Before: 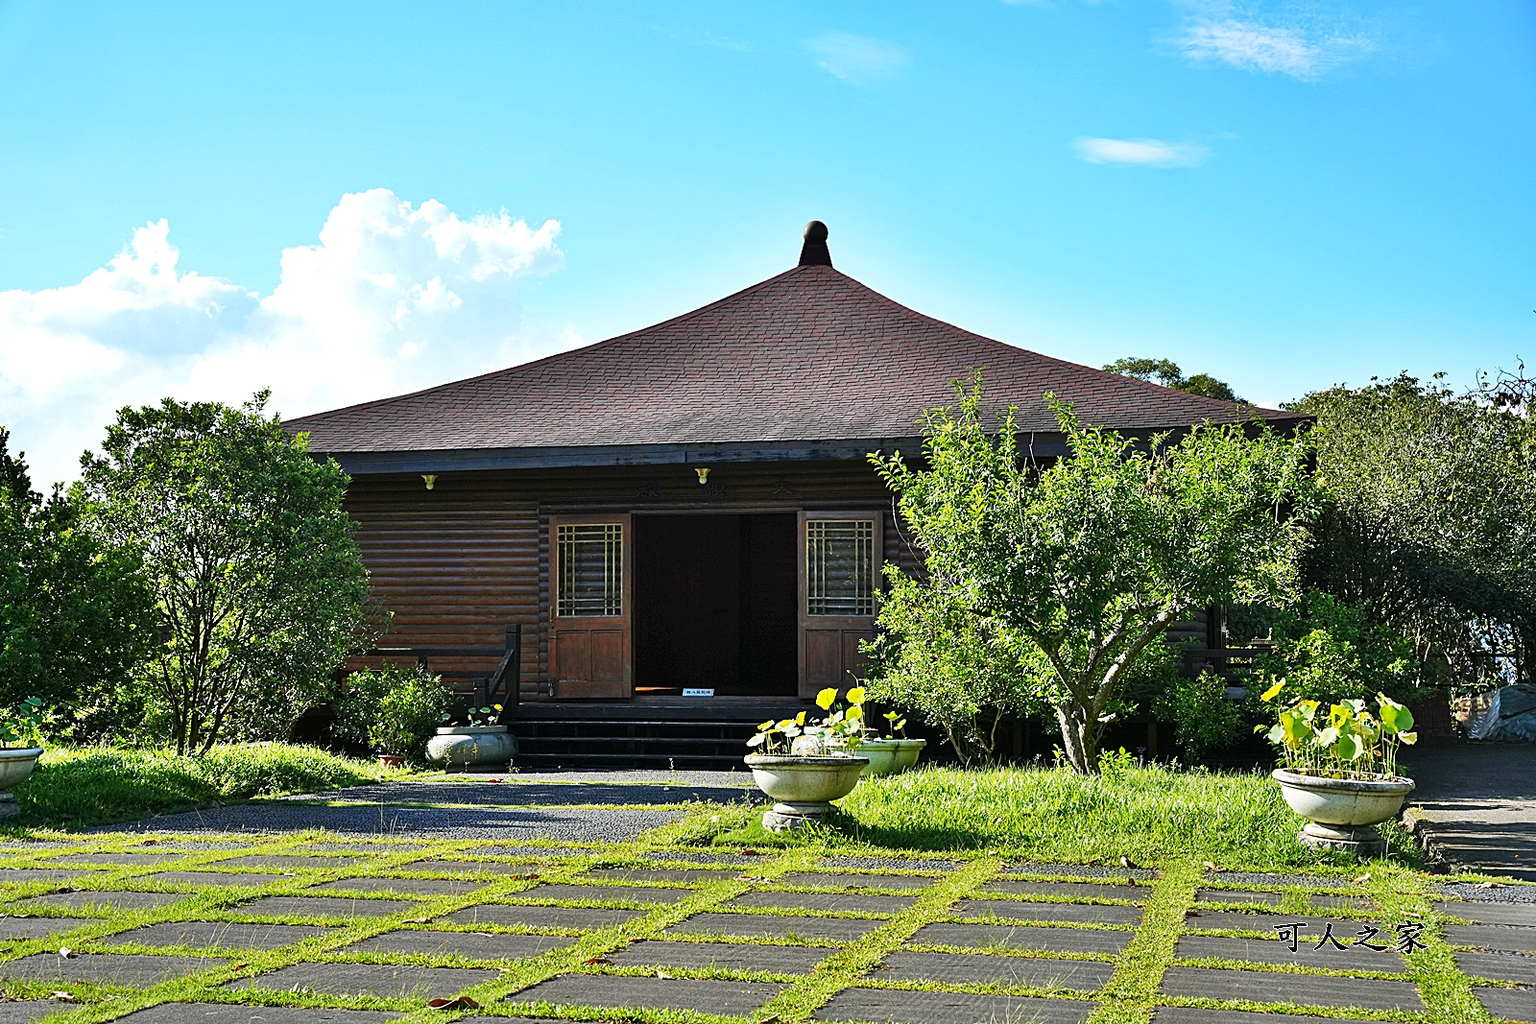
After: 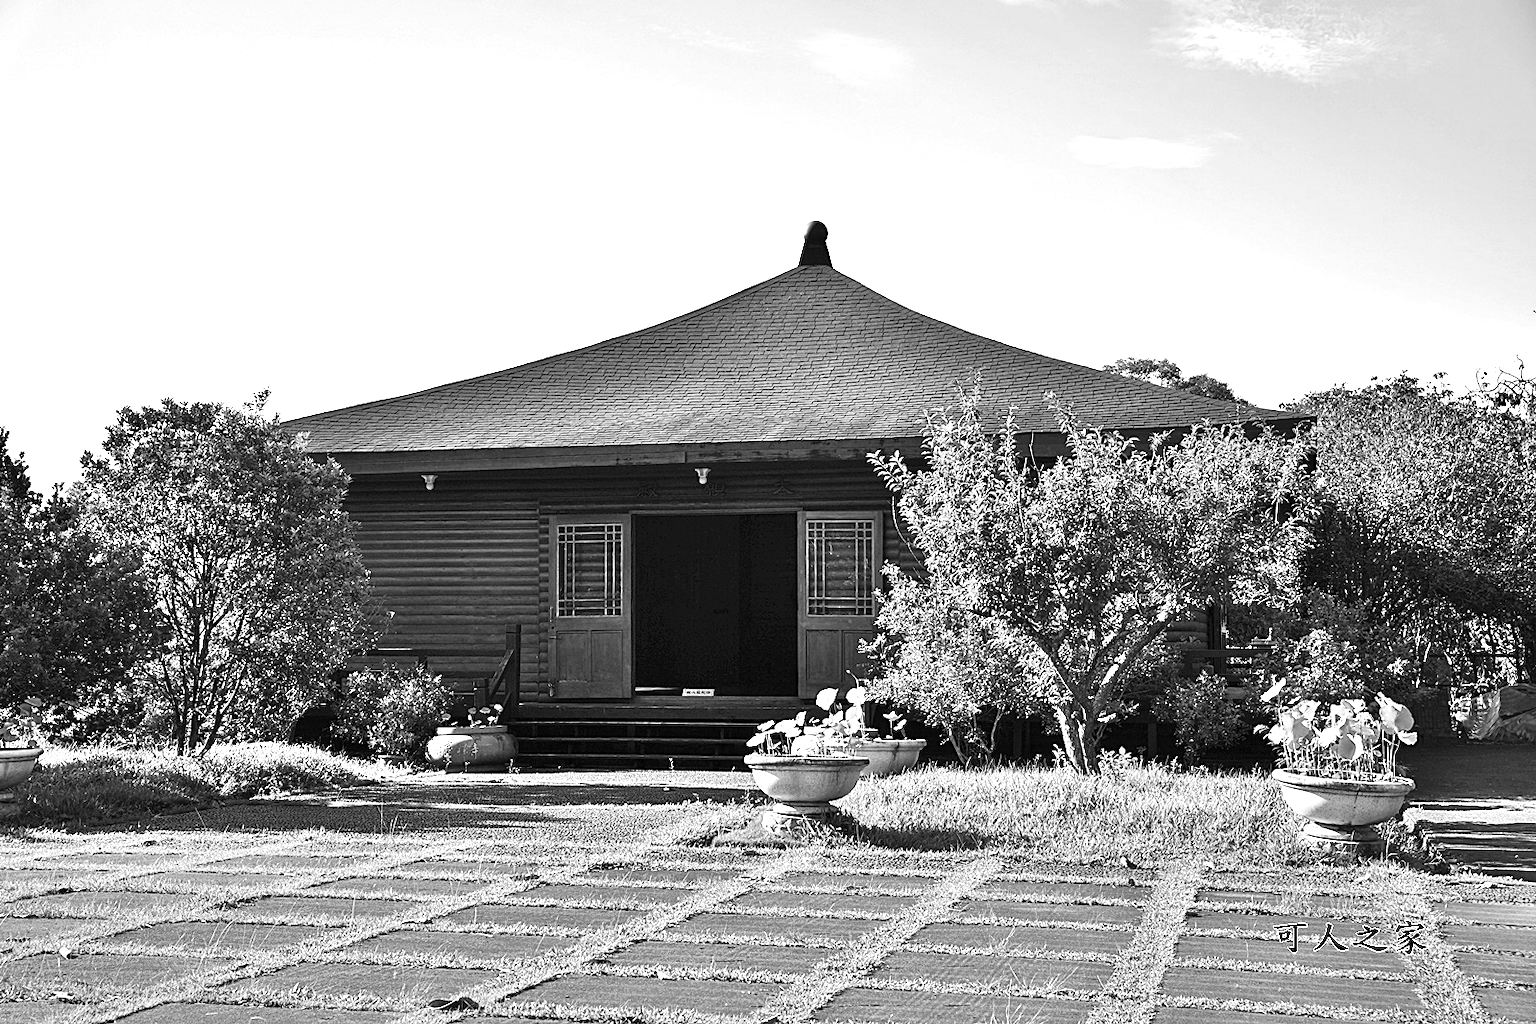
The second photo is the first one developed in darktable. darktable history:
exposure: exposure 0.7 EV, compensate highlight preservation false
monochrome: on, module defaults
color balance rgb: linear chroma grading › global chroma 10%, perceptual saturation grading › global saturation 30%, global vibrance 10%
